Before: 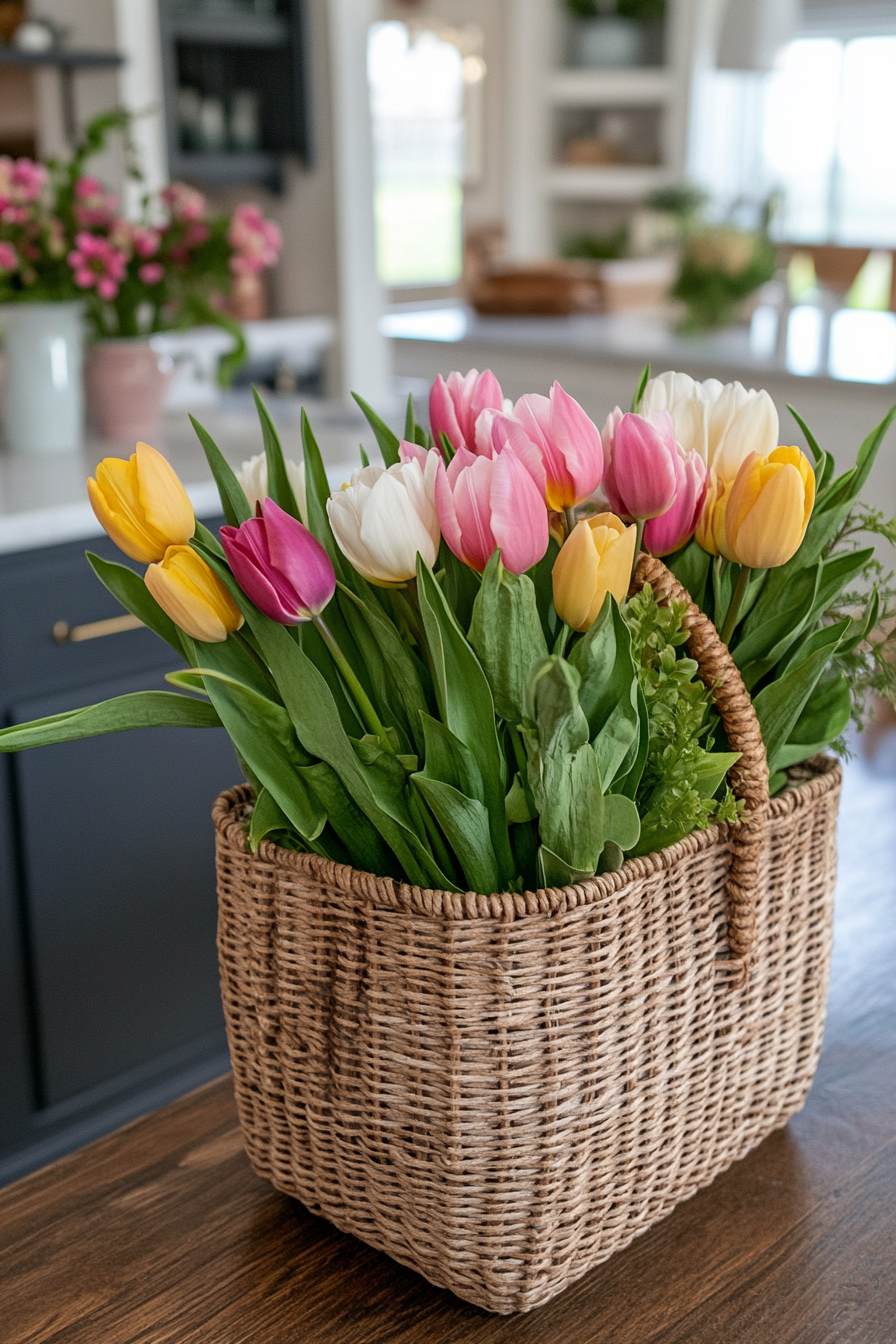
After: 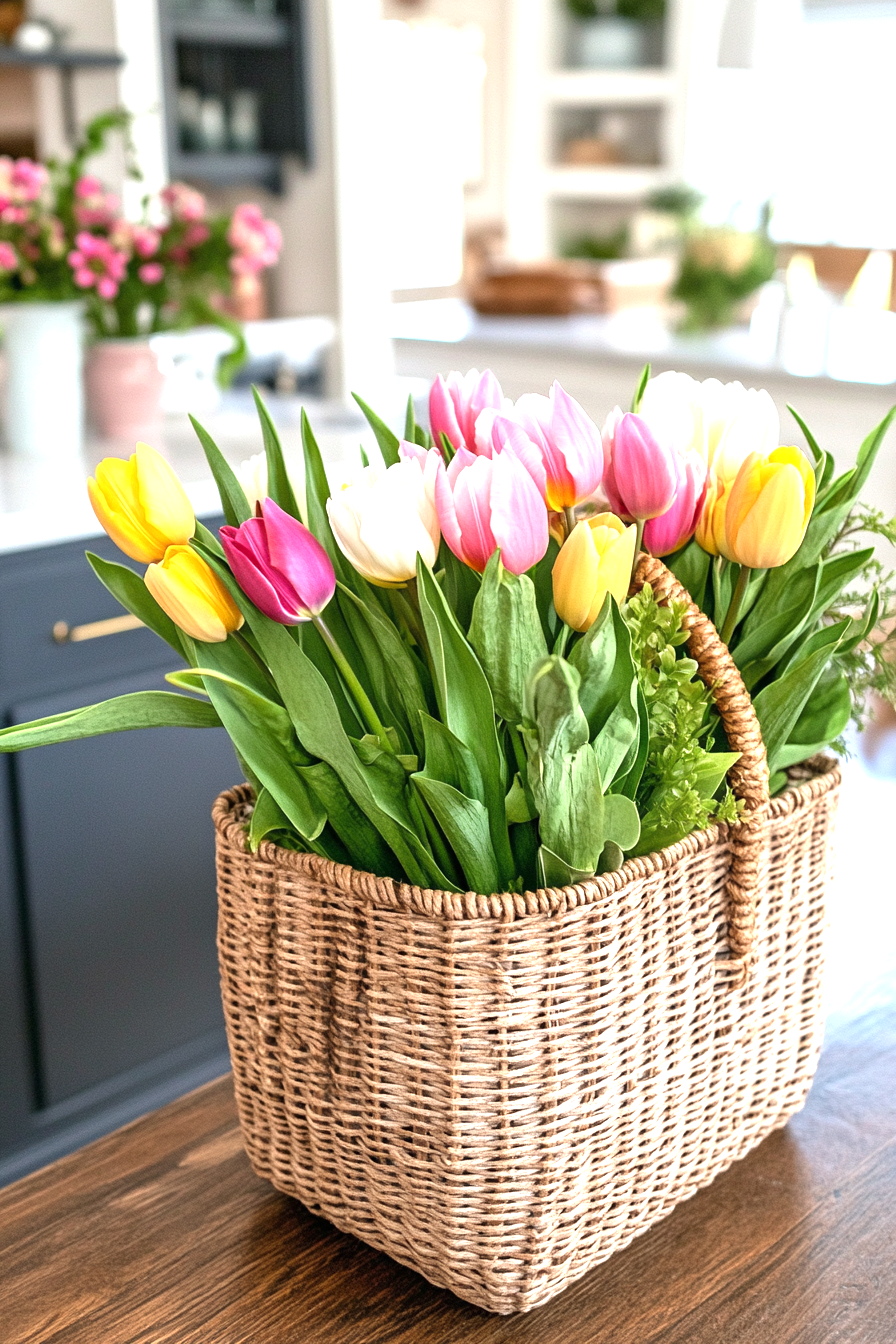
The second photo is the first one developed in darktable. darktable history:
exposure: black level correction 0, exposure 1.371 EV, compensate exposure bias true, compensate highlight preservation false
